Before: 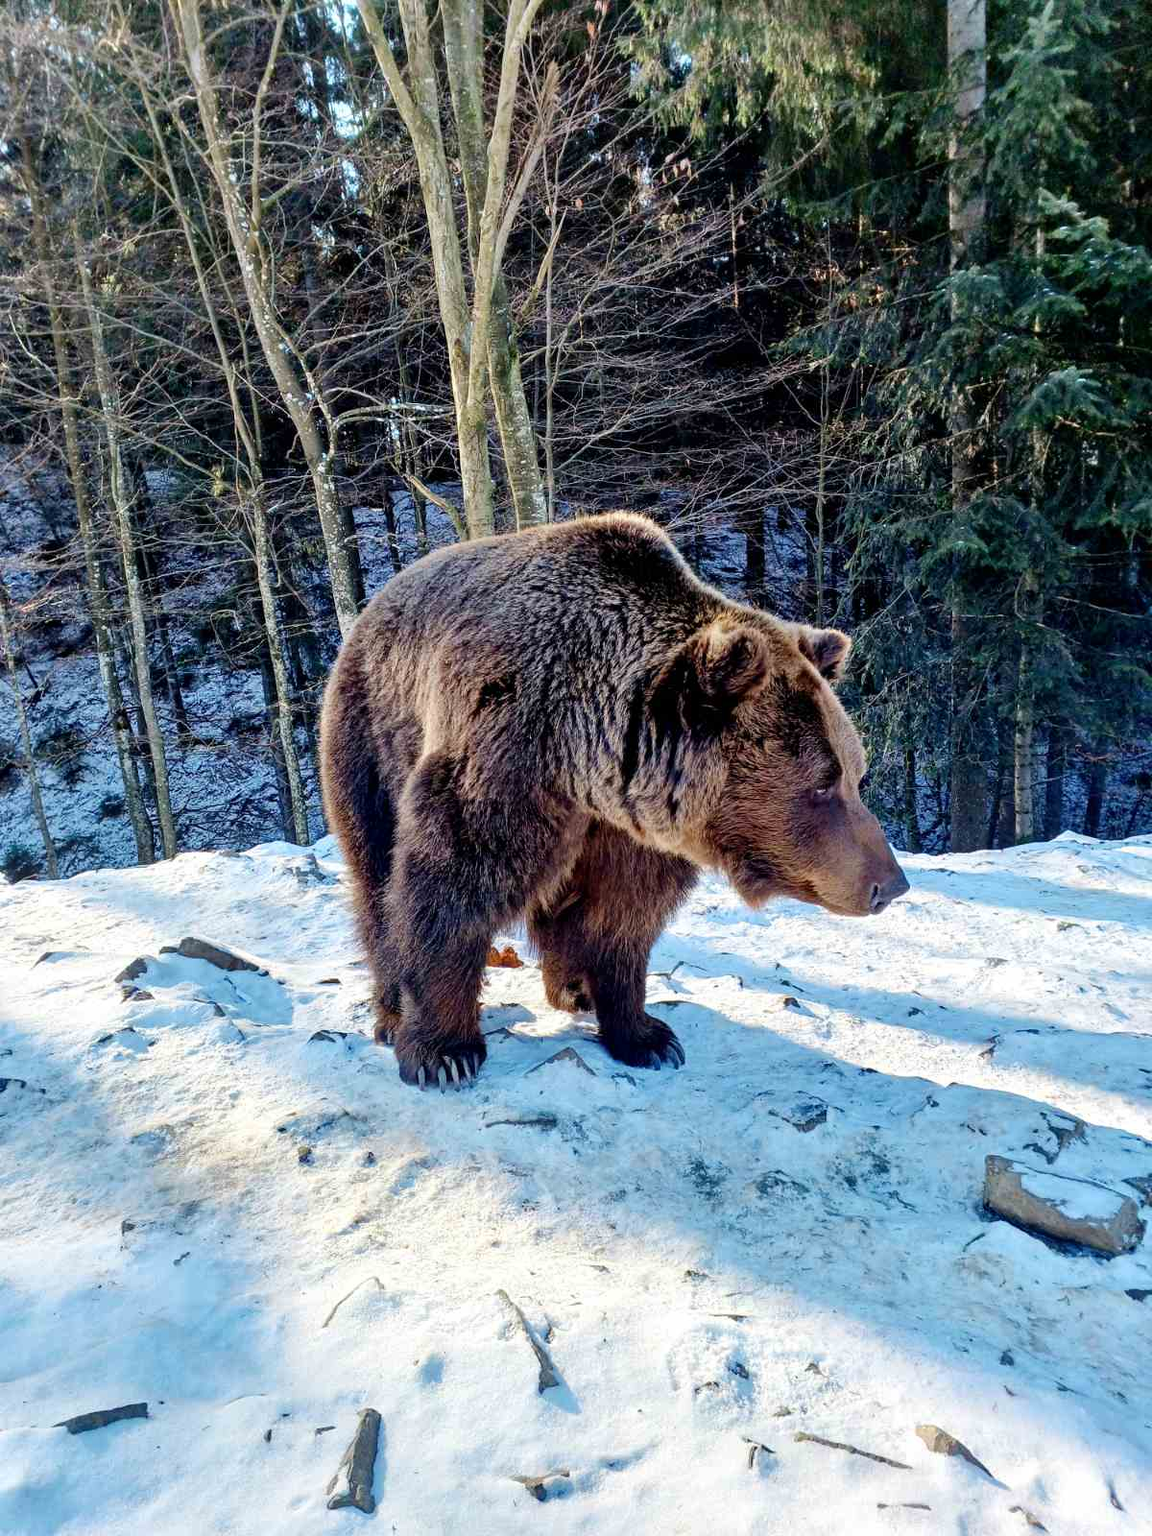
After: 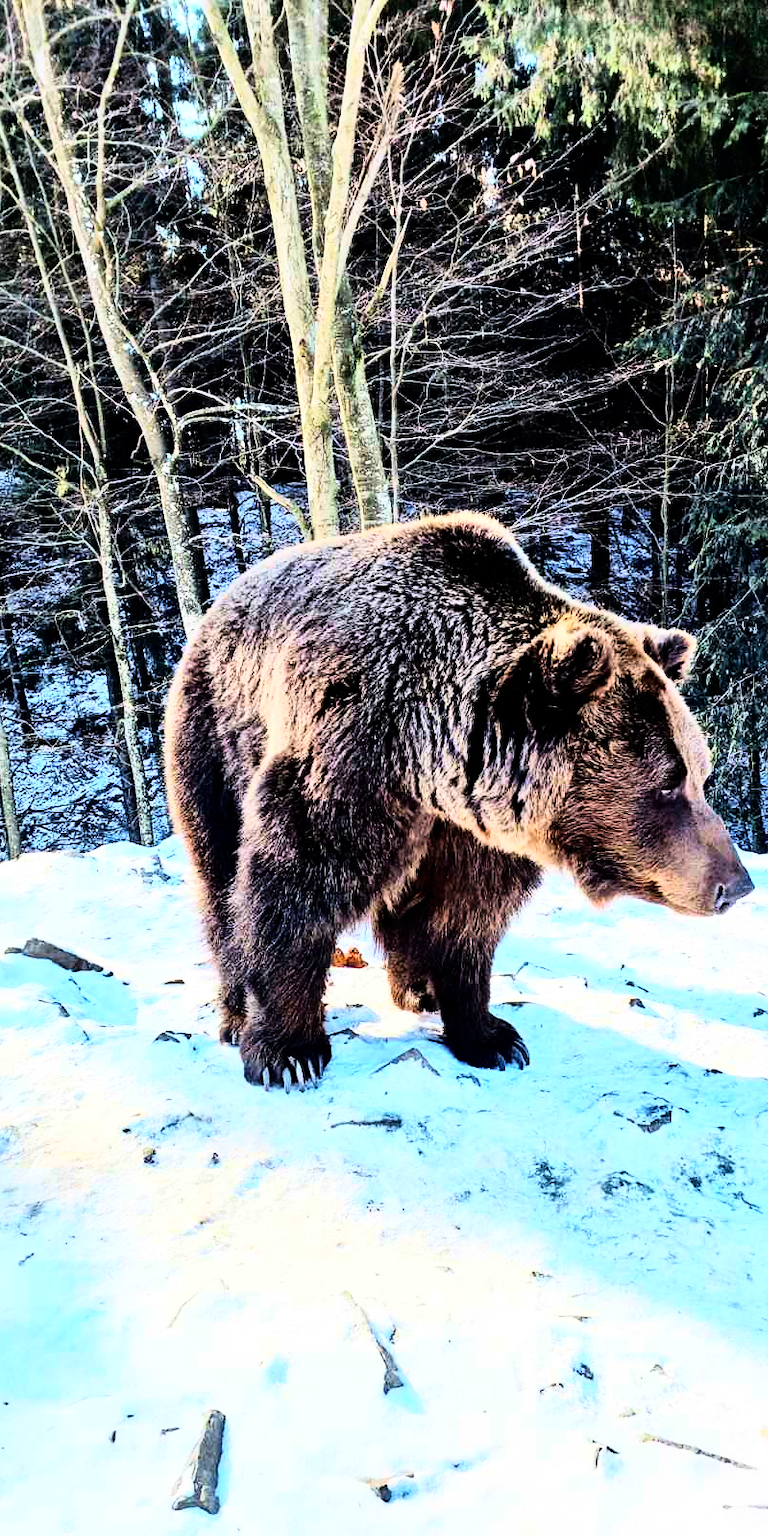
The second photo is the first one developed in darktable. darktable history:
crop and rotate: left 13.537%, right 19.796%
rgb curve: curves: ch0 [(0, 0) (0.21, 0.15) (0.24, 0.21) (0.5, 0.75) (0.75, 0.96) (0.89, 0.99) (1, 1)]; ch1 [(0, 0.02) (0.21, 0.13) (0.25, 0.2) (0.5, 0.67) (0.75, 0.9) (0.89, 0.97) (1, 1)]; ch2 [(0, 0.02) (0.21, 0.13) (0.25, 0.2) (0.5, 0.67) (0.75, 0.9) (0.89, 0.97) (1, 1)], compensate middle gray true
